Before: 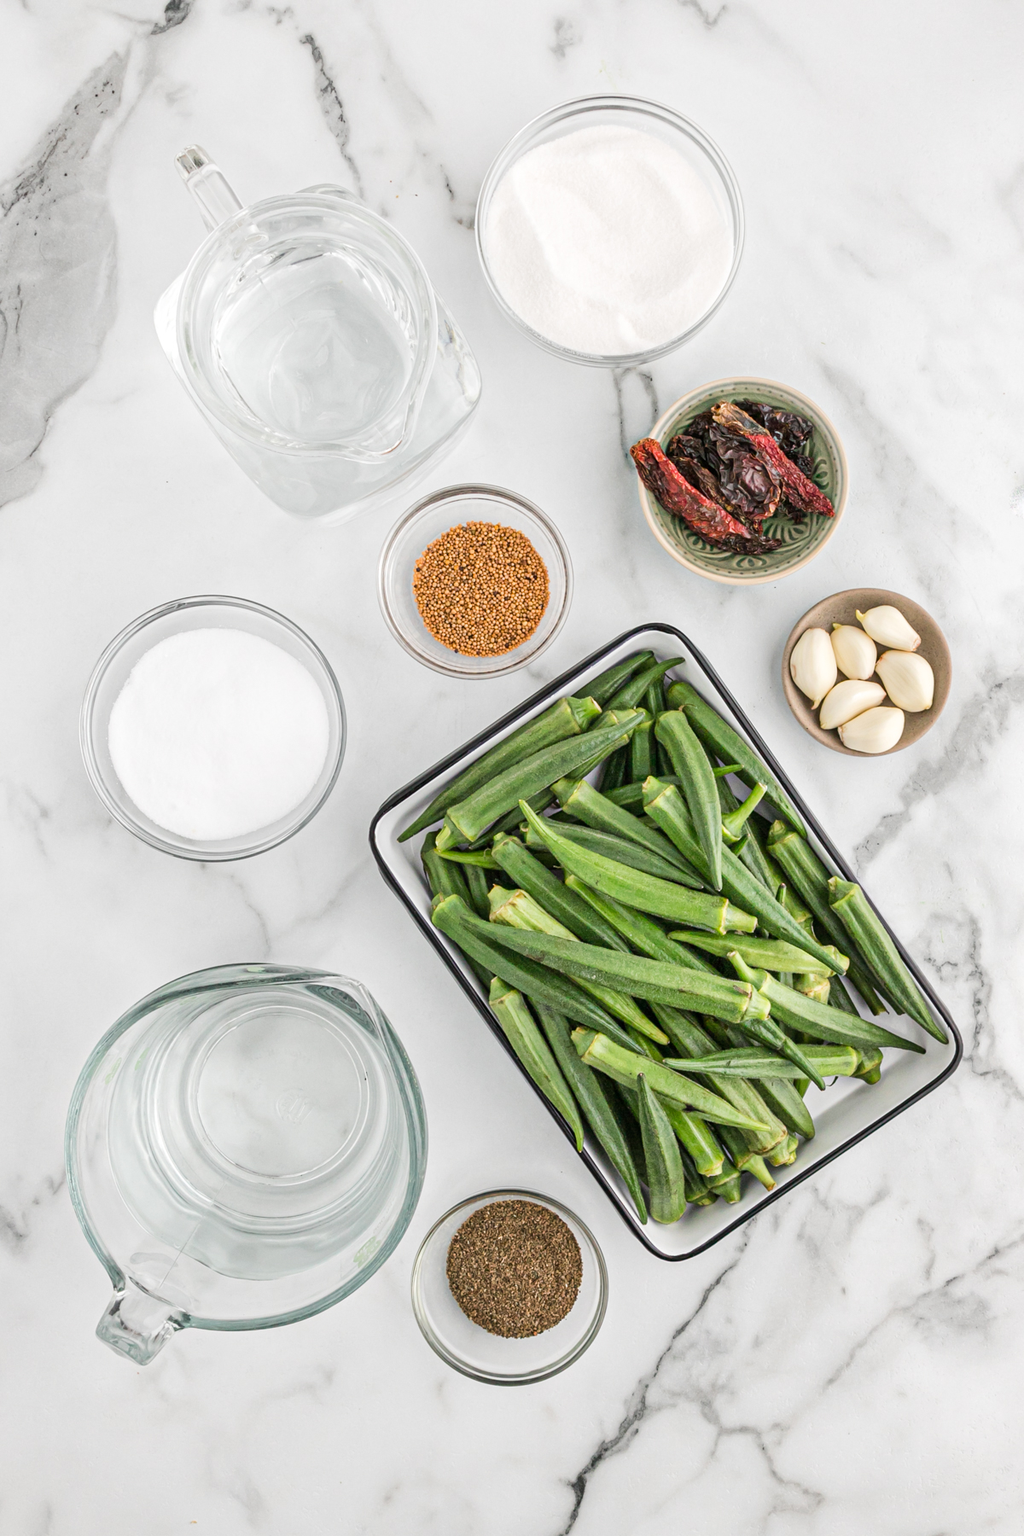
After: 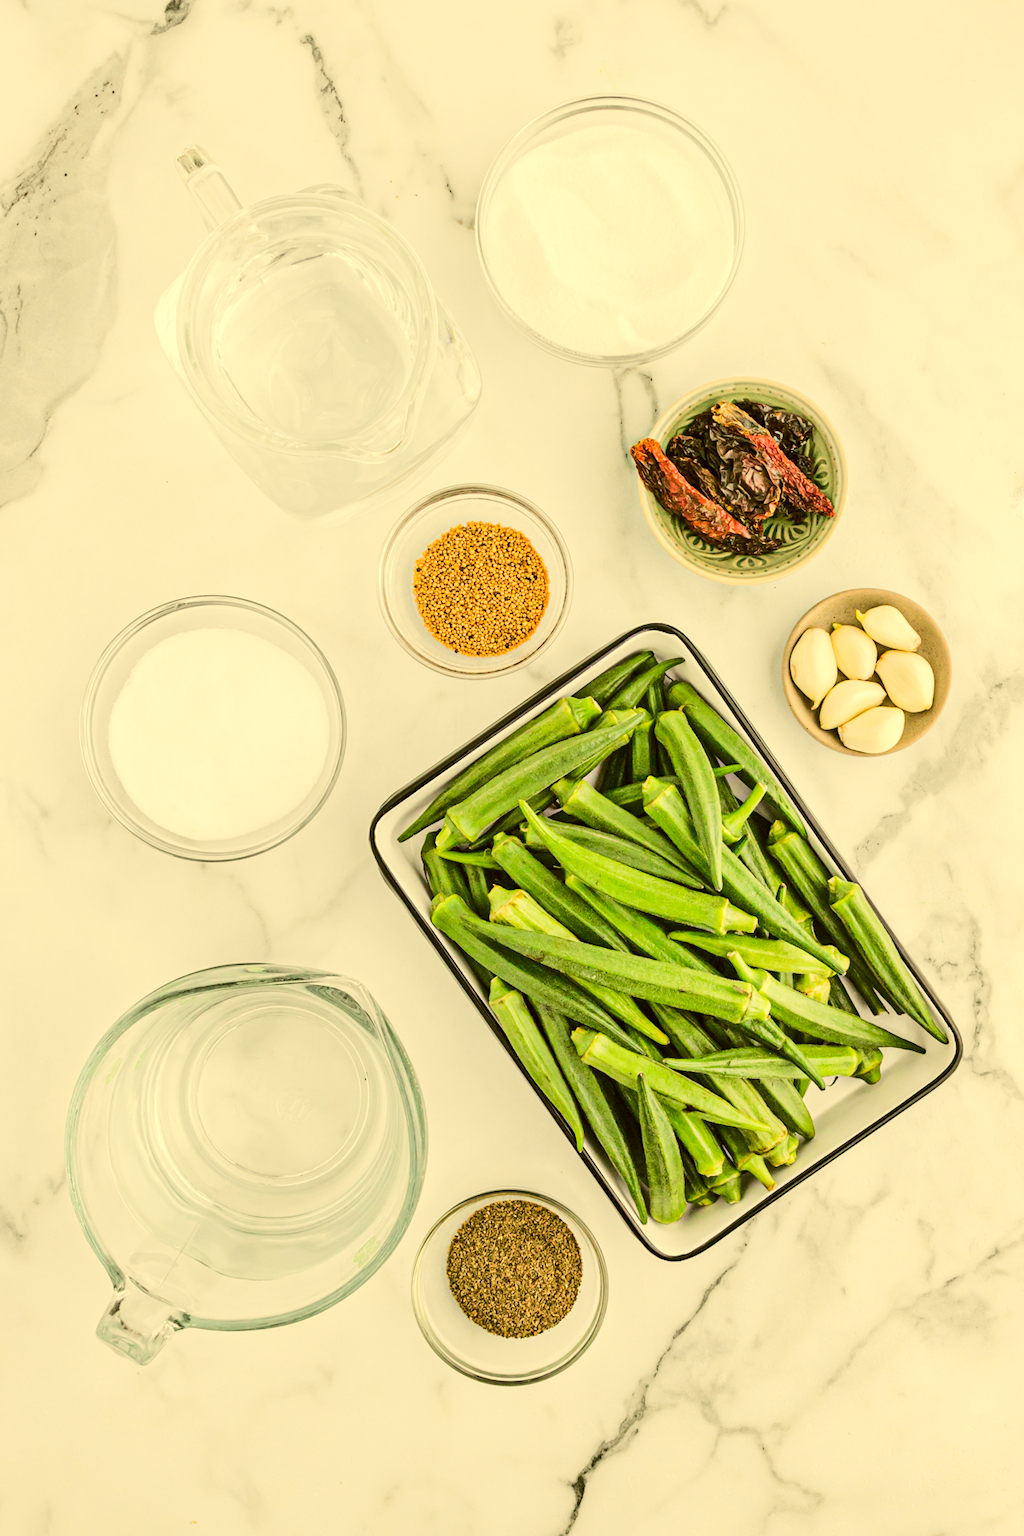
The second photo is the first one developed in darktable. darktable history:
rgb curve: curves: ch0 [(0, 0) (0.284, 0.292) (0.505, 0.644) (1, 1)], compensate middle gray true
color correction: highlights a* 0.162, highlights b* 29.53, shadows a* -0.162, shadows b* 21.09
